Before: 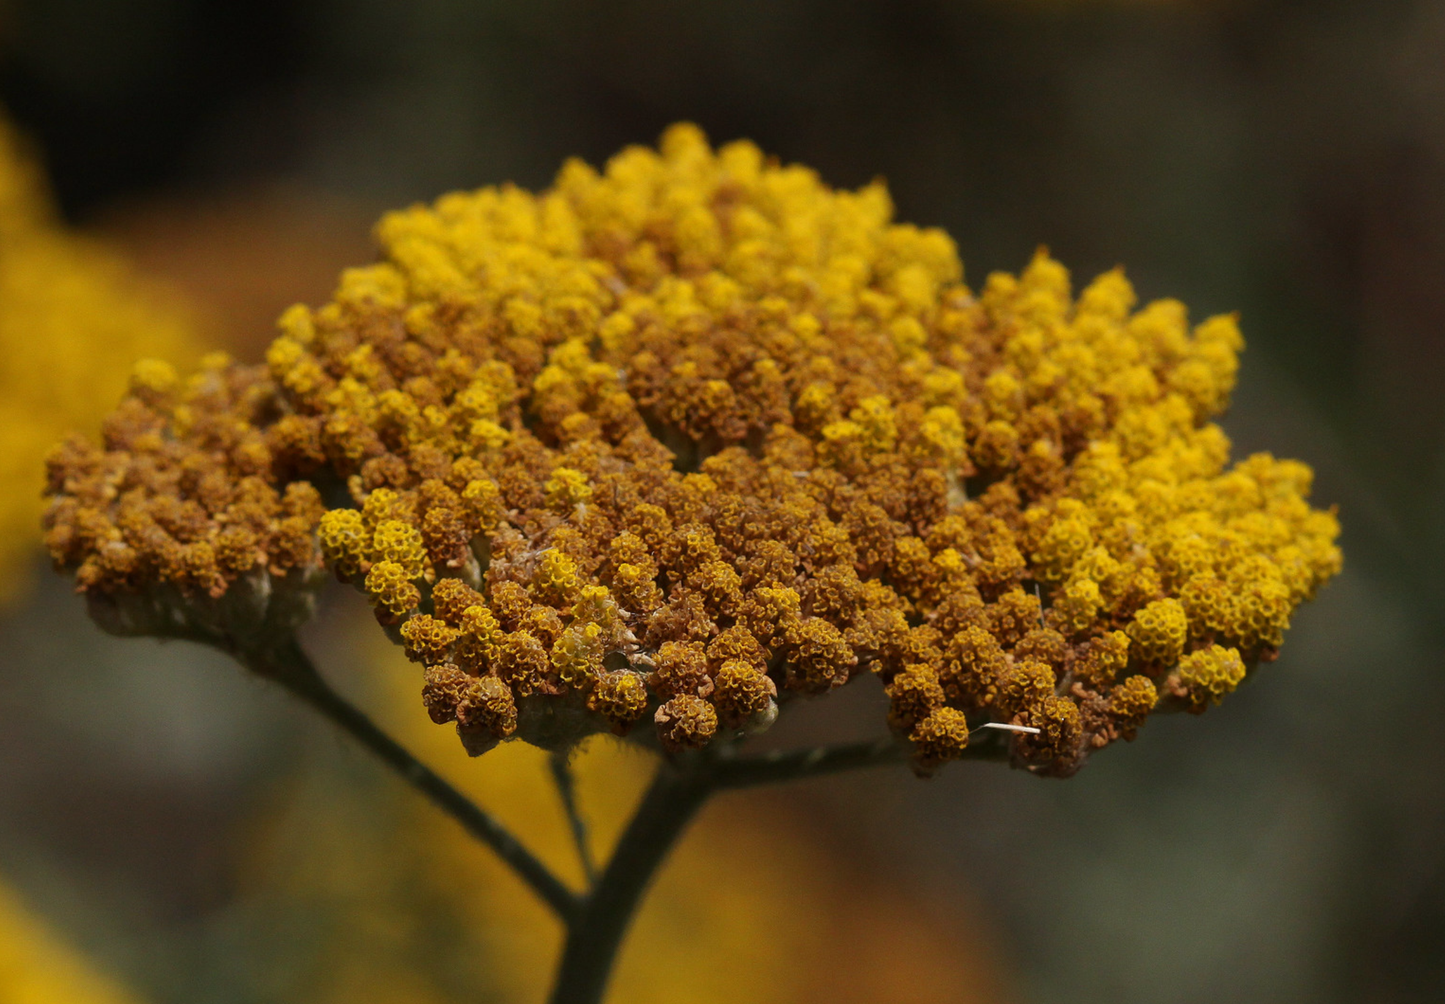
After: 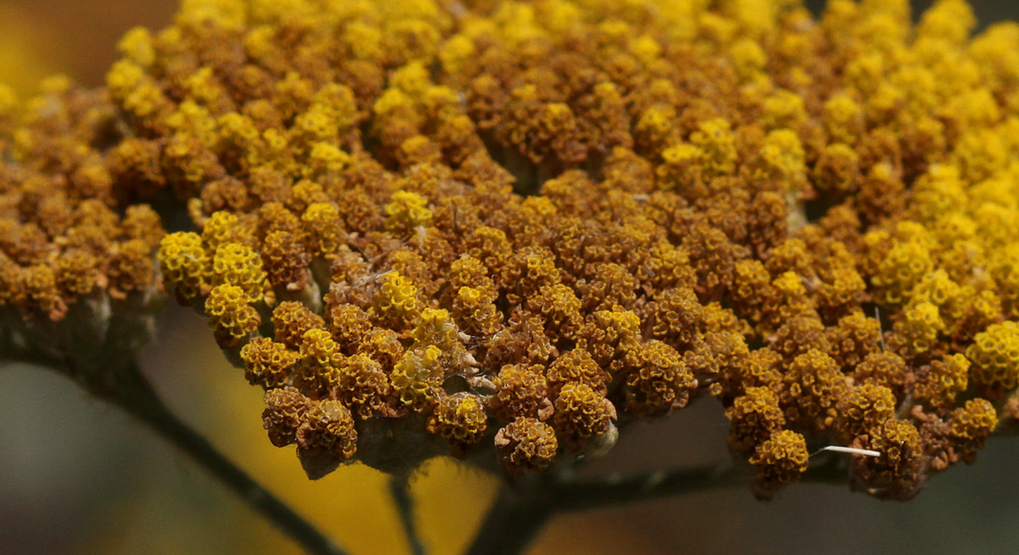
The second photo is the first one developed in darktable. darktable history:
crop: left 11.123%, top 27.61%, right 18.3%, bottom 17.034%
local contrast: mode bilateral grid, contrast 15, coarseness 36, detail 105%, midtone range 0.2
